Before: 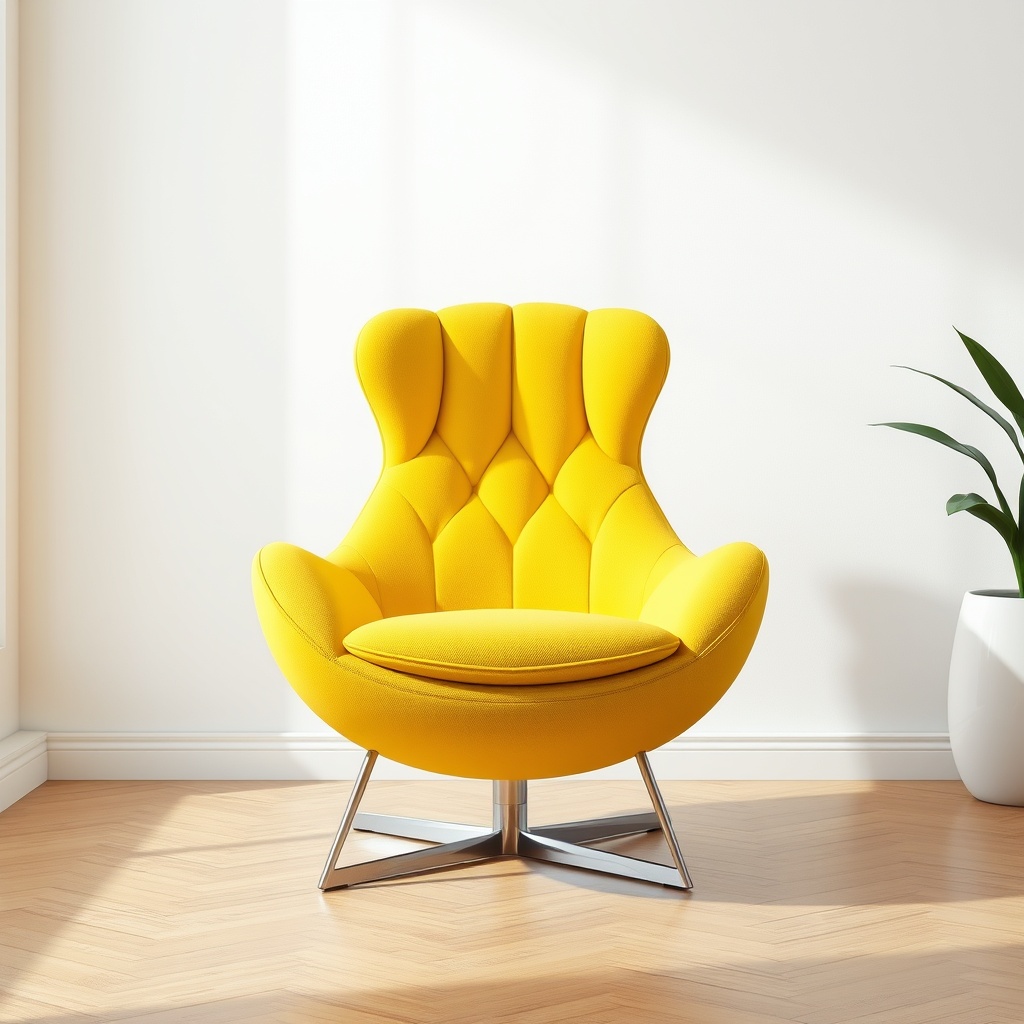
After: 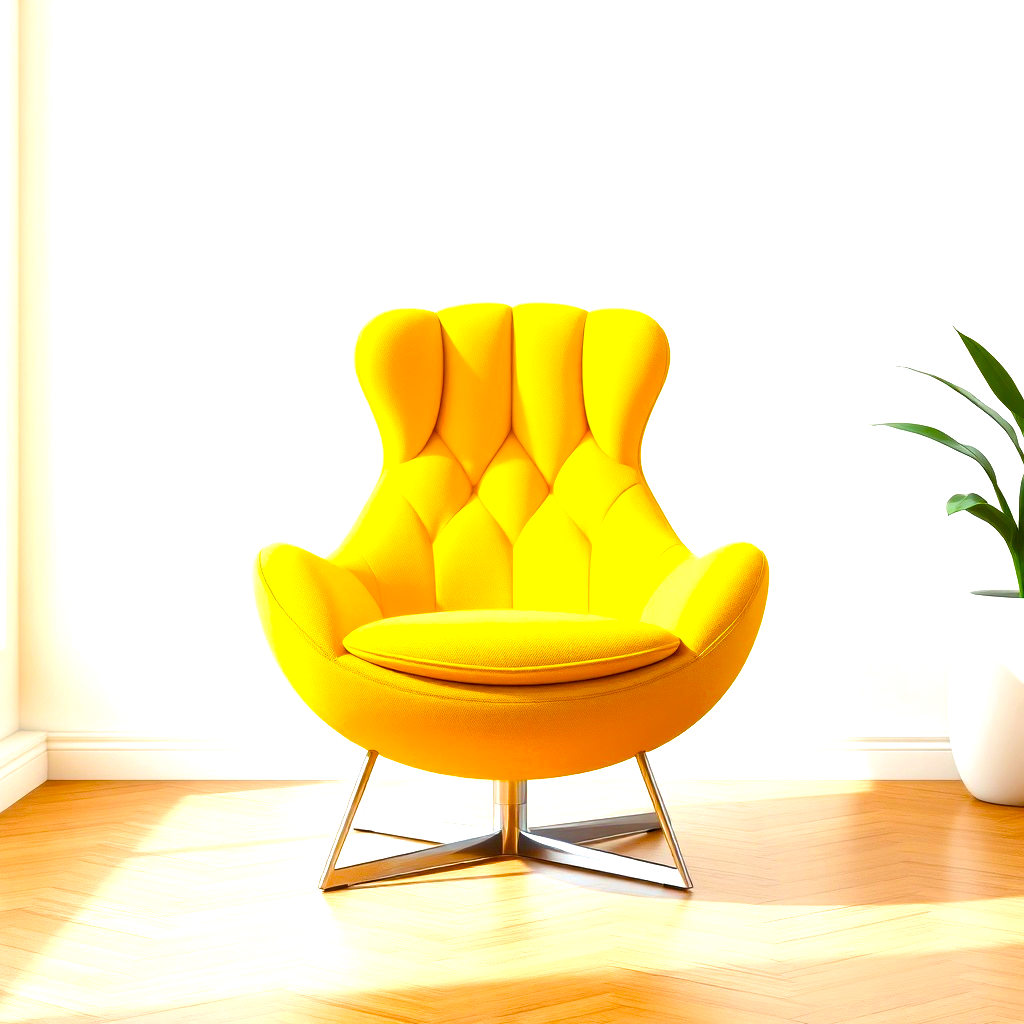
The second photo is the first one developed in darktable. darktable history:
velvia: strength 31.5%, mid-tones bias 0.203
exposure: exposure 1.001 EV, compensate exposure bias true, compensate highlight preservation false
color balance rgb: perceptual saturation grading › global saturation 19.753%, global vibrance 10.554%, saturation formula JzAzBz (2021)
